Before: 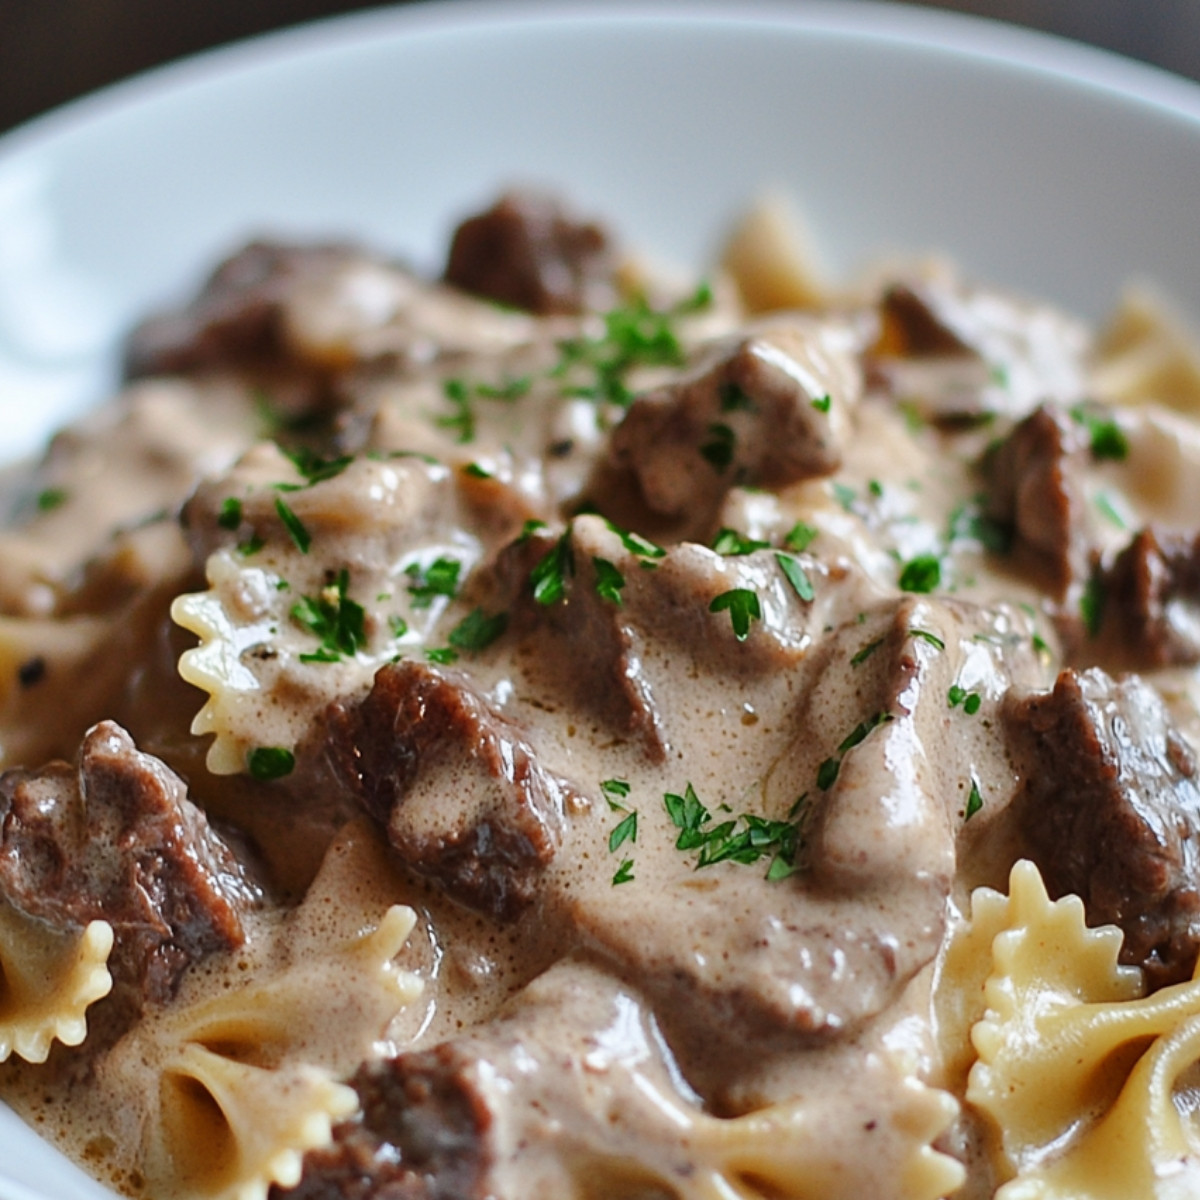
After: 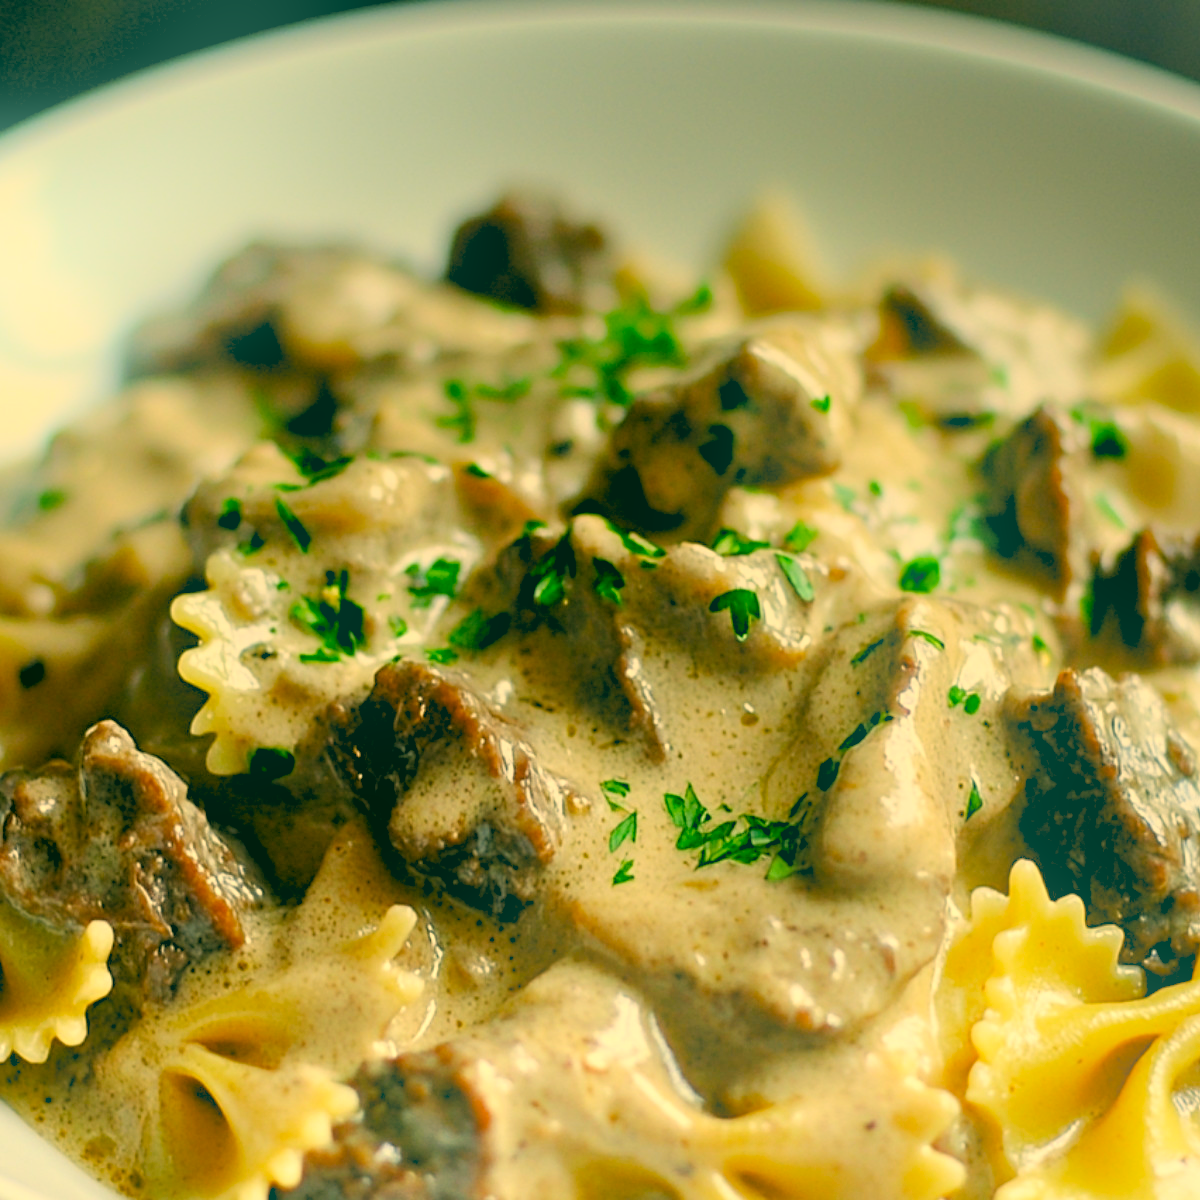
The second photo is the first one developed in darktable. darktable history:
color balance rgb: shadows lift › chroma 1%, shadows lift › hue 28.8°, power › hue 60°, highlights gain › chroma 1%, highlights gain › hue 60°, global offset › luminance 0.25%, perceptual saturation grading › highlights -20%, perceptual saturation grading › shadows 20%, perceptual brilliance grading › highlights 10%, perceptual brilliance grading › shadows -5%, global vibrance 19.67%
graduated density: on, module defaults
bloom: threshold 82.5%, strength 16.25%
color correction: highlights a* 5.62, highlights b* 33.57, shadows a* -25.86, shadows b* 4.02
color zones: curves: ch1 [(0.25, 0.61) (0.75, 0.248)]
rgb levels: preserve colors sum RGB, levels [[0.038, 0.433, 0.934], [0, 0.5, 1], [0, 0.5, 1]]
